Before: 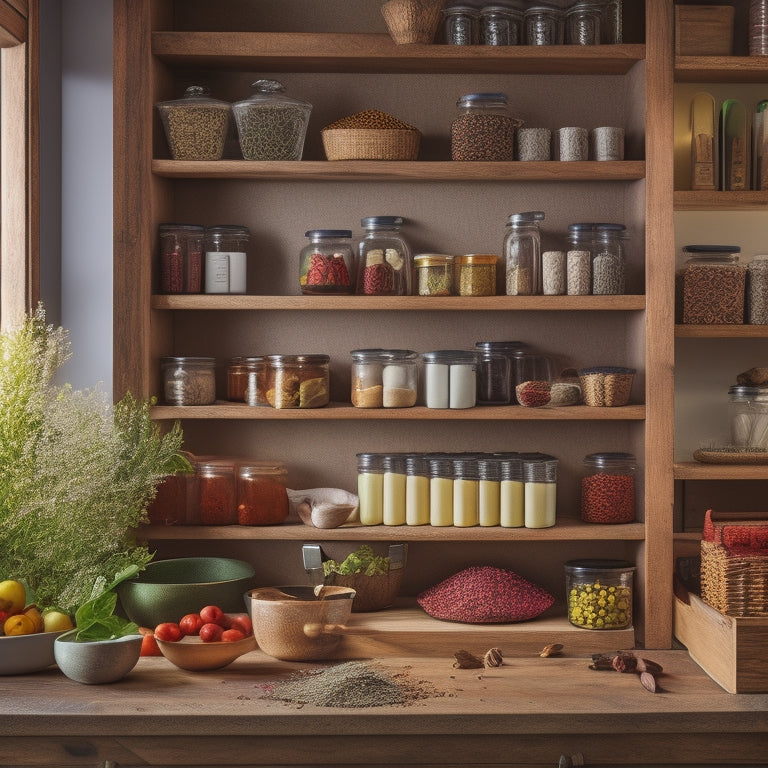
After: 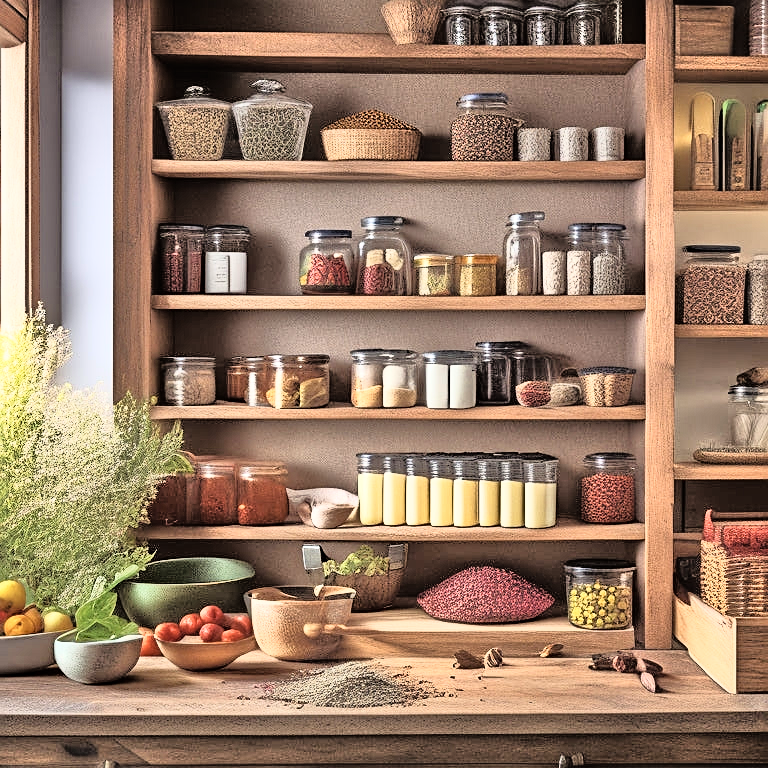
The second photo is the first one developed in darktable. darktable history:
tone equalizer: -8 EV -0.528 EV, -7 EV -0.319 EV, -6 EV -0.083 EV, -5 EV 0.413 EV, -4 EV 0.985 EV, -3 EV 0.791 EV, -2 EV -0.01 EV, -1 EV 0.14 EV, +0 EV -0.012 EV, smoothing 1
color correction: saturation 0.8
rgb curve: curves: ch0 [(0, 0) (0.21, 0.15) (0.24, 0.21) (0.5, 0.75) (0.75, 0.96) (0.89, 0.99) (1, 1)]; ch1 [(0, 0.02) (0.21, 0.13) (0.25, 0.2) (0.5, 0.67) (0.75, 0.9) (0.89, 0.97) (1, 1)]; ch2 [(0, 0.02) (0.21, 0.13) (0.25, 0.2) (0.5, 0.67) (0.75, 0.9) (0.89, 0.97) (1, 1)], compensate middle gray true
sharpen: on, module defaults
haze removal: compatibility mode true, adaptive false
white balance: red 1.009, blue 0.985
